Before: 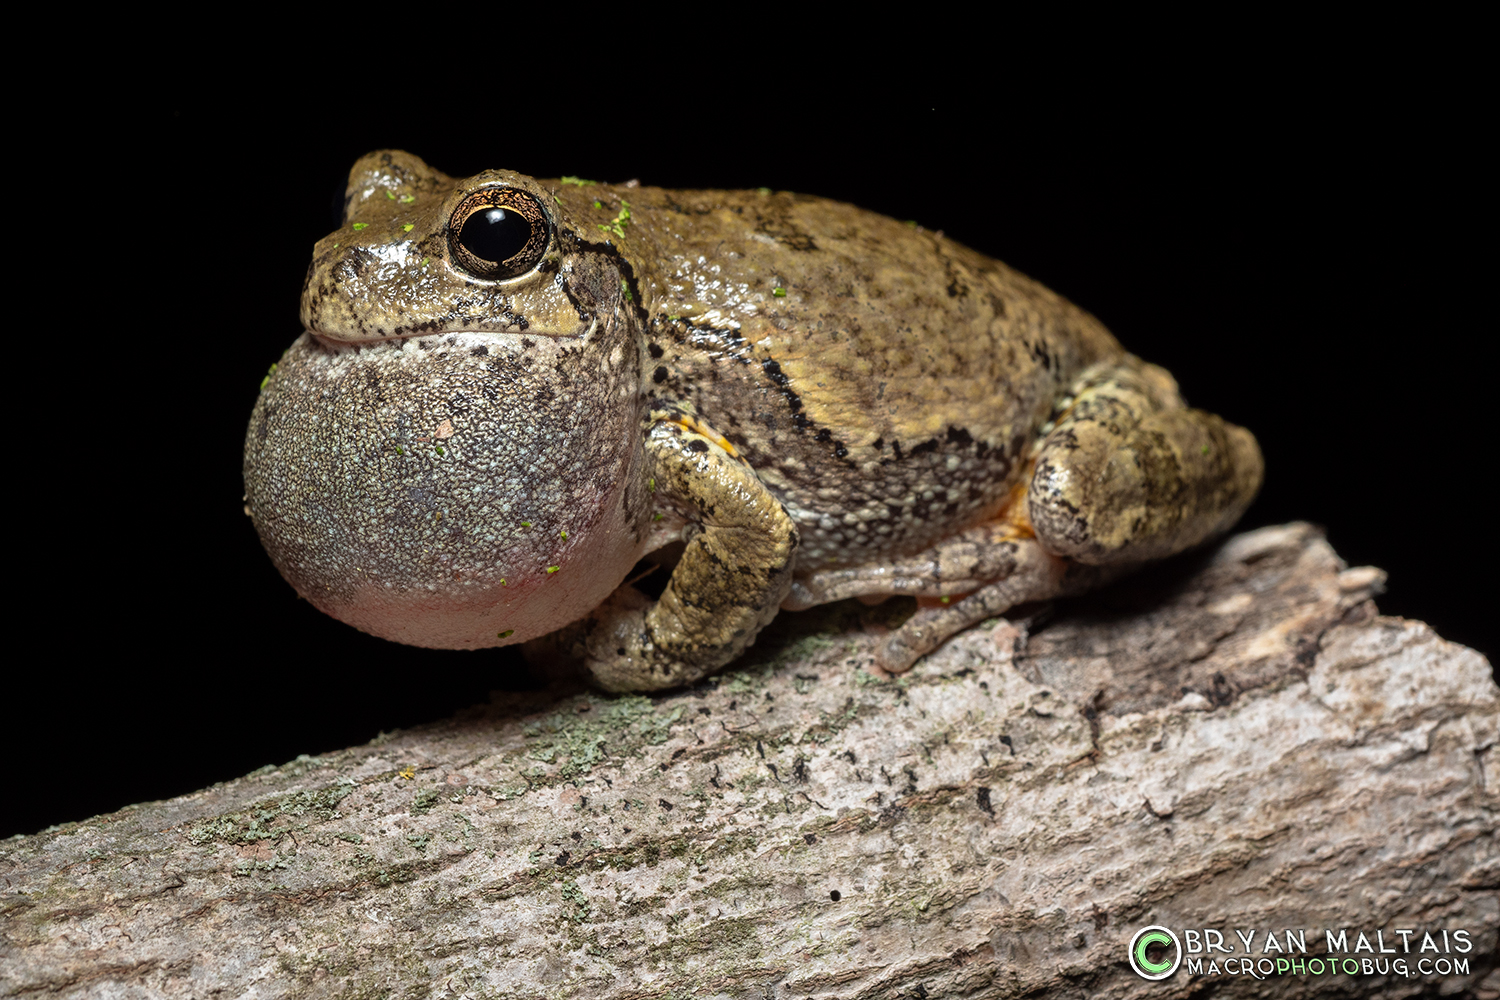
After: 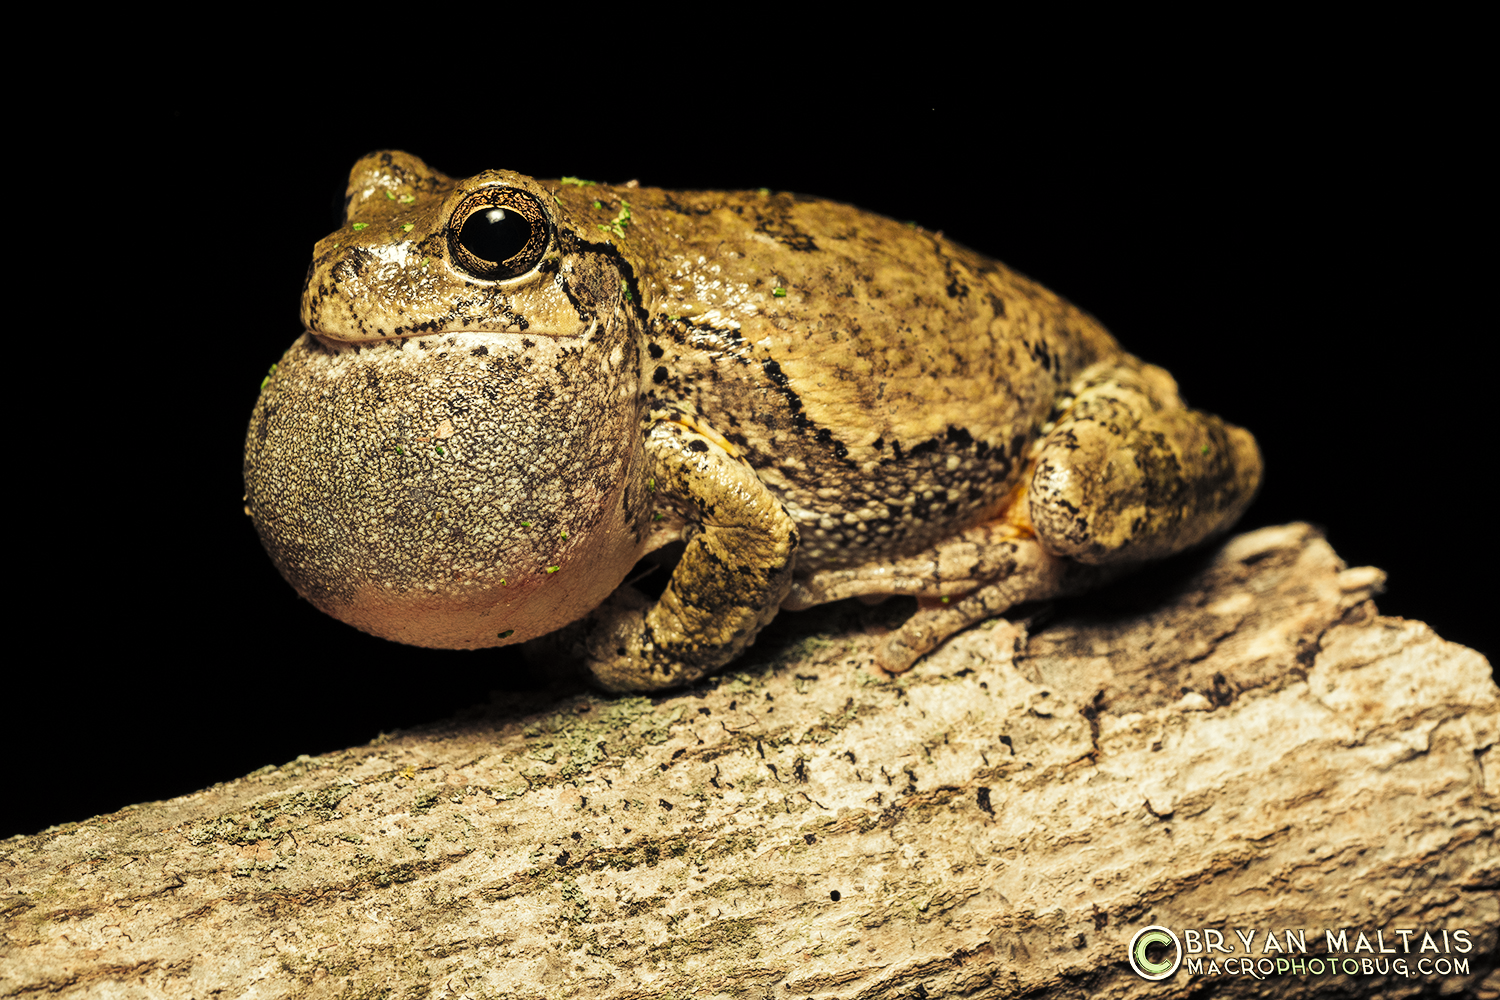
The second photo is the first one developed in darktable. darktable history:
tone curve: curves: ch0 [(0, 0) (0.003, 0.003) (0.011, 0.011) (0.025, 0.024) (0.044, 0.043) (0.069, 0.068) (0.1, 0.098) (0.136, 0.133) (0.177, 0.174) (0.224, 0.22) (0.277, 0.272) (0.335, 0.329) (0.399, 0.391) (0.468, 0.459) (0.543, 0.542) (0.623, 0.622) (0.709, 0.708) (0.801, 0.8) (0.898, 0.897) (1, 1)], preserve colors none
color look up table: target L [97.35, 95.67, 92.67, 92.88, 80.66, 80.62, 79.17, 69.53, 68.49, 66.71, 49.53, 48.67, 11.94, 9.227, 200, 88.62, 84.25, 84.18, 84.35, 73.87, 65.57, 60.87, 54.59, 50.71, 50.31, 25.76, 3.299, 0, 90.81, 84.88, 90.96, 87.64, 90.38, 74.26, 71.7, 82.31, 82.86, 63.77, 75.61, 41.96, 31.88, 25.64, 30.86, 10.23, 94.54, 93.53, 86.93, 72.57, 22.89], target a [-4.336, -11.67, -18.99, -22.24, -16.91, -15.61, -5.424, -55.85, 1.99, -33.8, -42.43, -0.8, -7.181, -14.17, 0, 3.881, 9.259, 9.376, 15.39, 33.43, 8.45, 55.29, 46.43, 28.59, 62.37, 47.35, 7.481, 0, 7.593, -4.844, 8.796, 5.005, 6.73, 17.79, 41.31, 3.545, 8.929, 12.72, 13.51, 63.78, 10.27, 13.54, 26.78, 13.39, -16.65, -2.737, -16.02, -20.79, -17.83], target b [26.19, 44.05, 25.79, 37.51, 59.31, 25.1, 35.87, 57.18, 69.3, 34.35, 42.66, 34.58, 9.84, 4.612, 0, 24.41, 77.6, 61.45, 34.43, 50.05, 29.71, 68.4, 58.39, 39.31, 35.65, 30.7, 1.008, 0, 17.77, -4.417, 8.63, 11.54, 2.478, 24.78, 21.51, -9.693, -8.204, 13.55, 14.65, 11.54, 6.033, -32.09, -32.37, -10.94, 1.818, 1.692, -2.131, 4.968, -5.984], num patches 49
